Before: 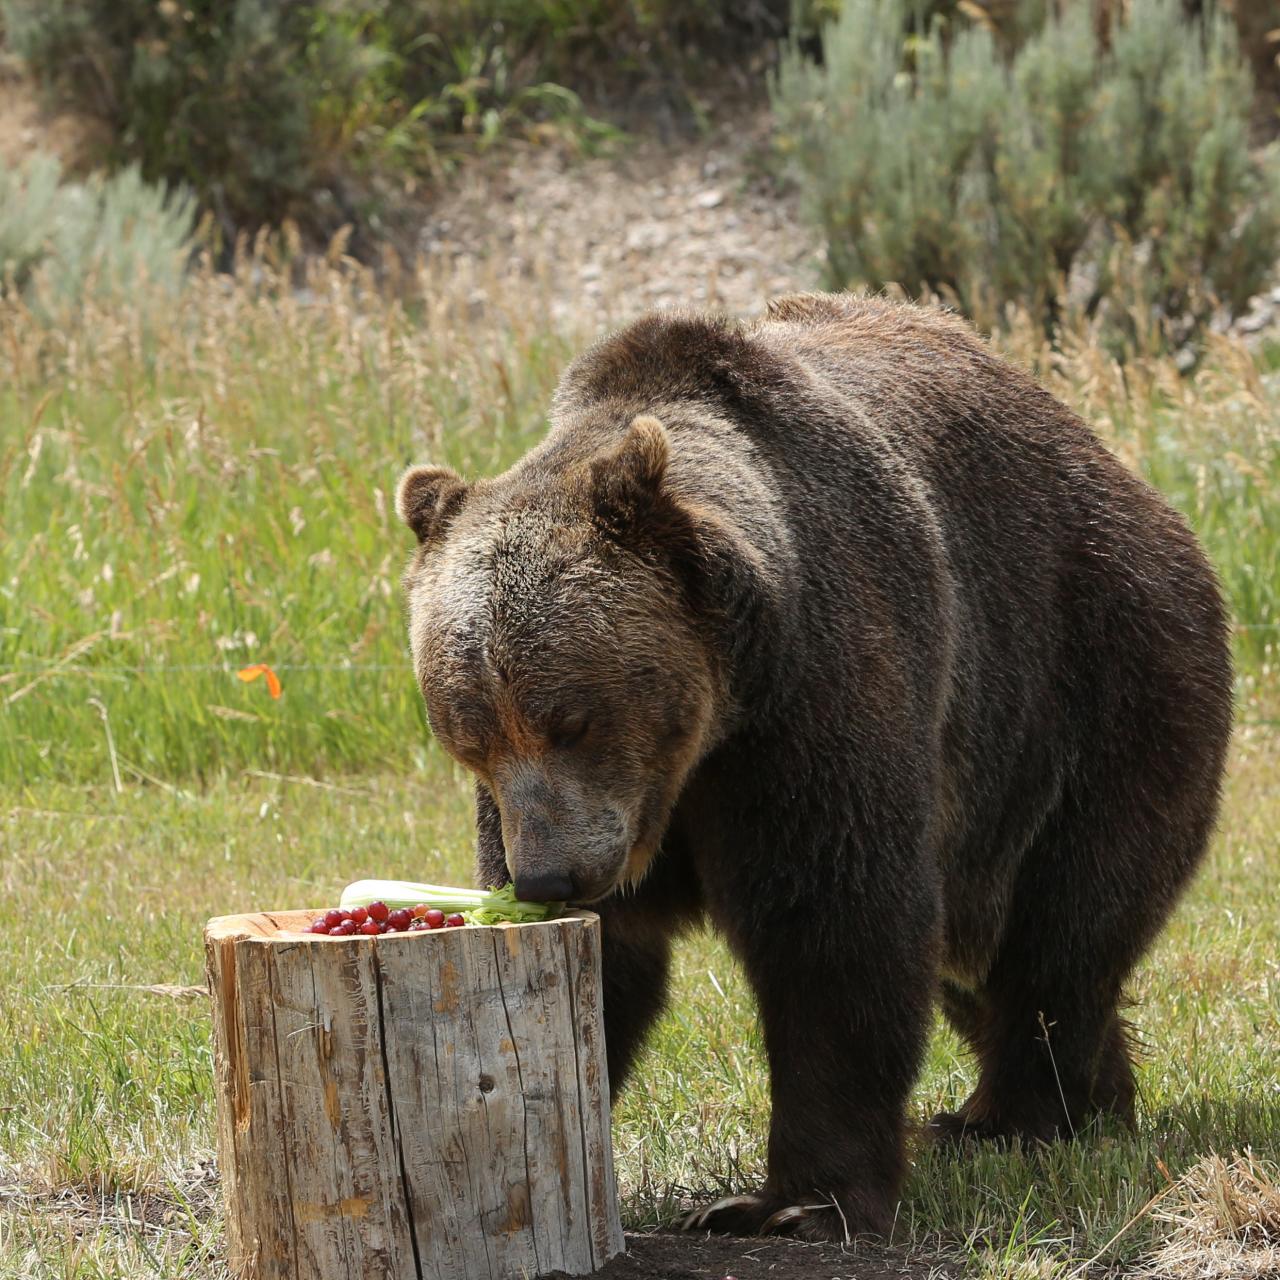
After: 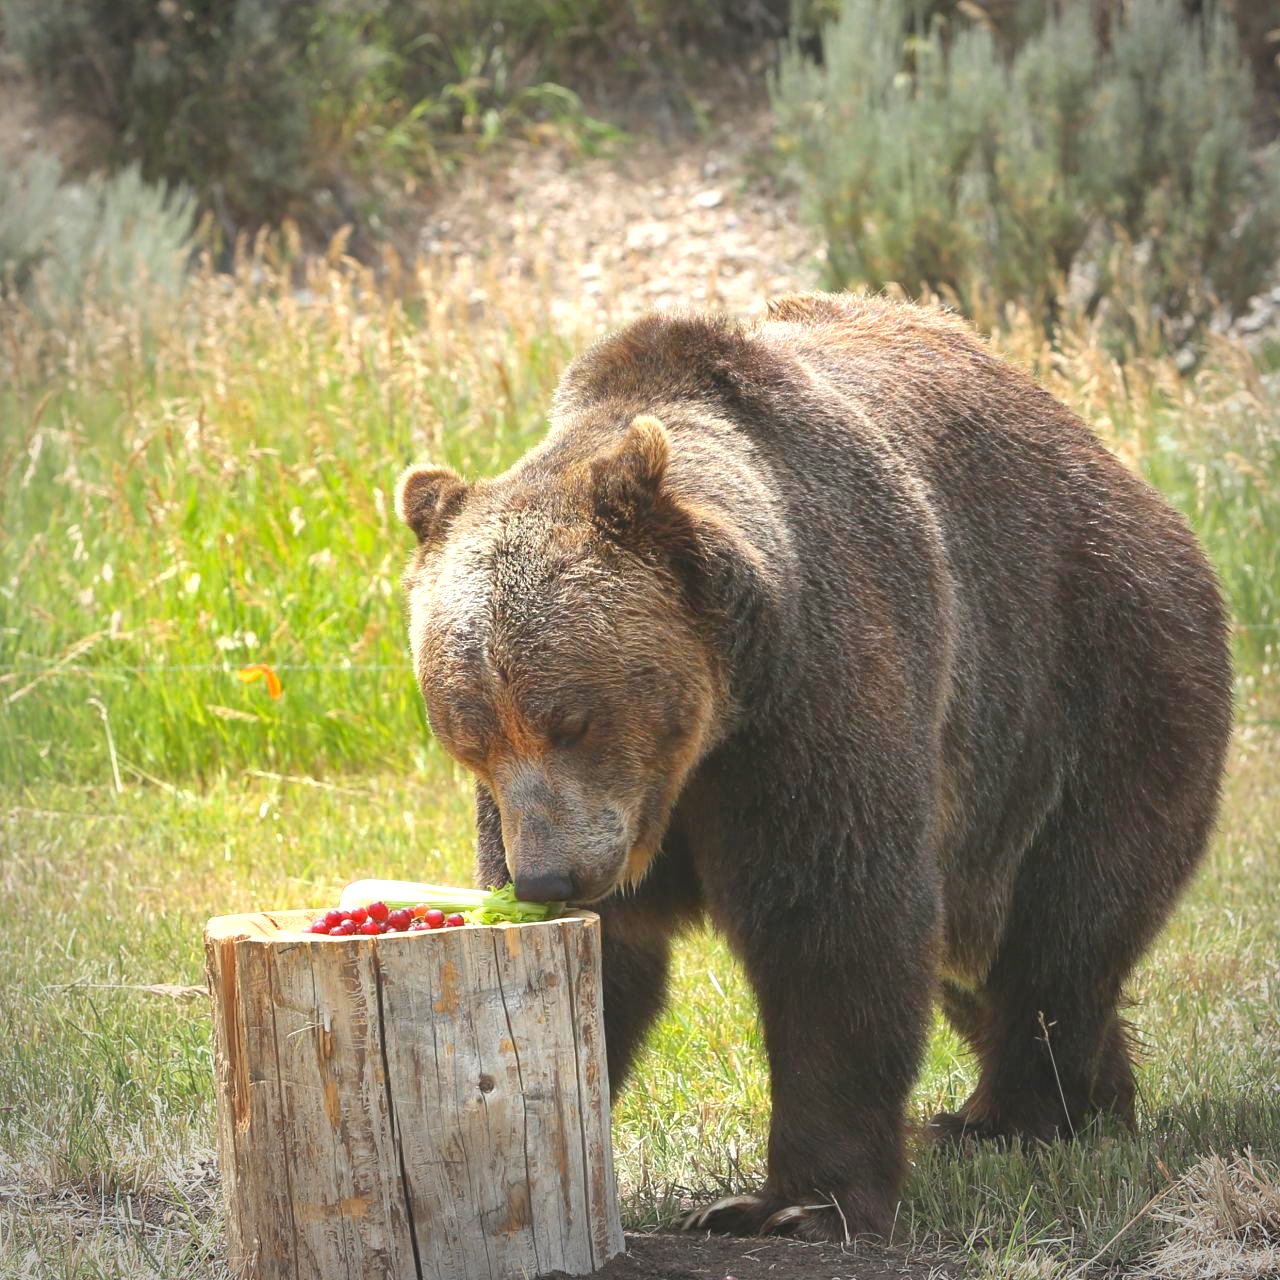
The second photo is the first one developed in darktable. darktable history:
vignetting: fall-off start 71.74%
contrast brightness saturation: contrast -0.28
exposure: black level correction 0.001, exposure 1.398 EV, compensate exposure bias true, compensate highlight preservation false
shadows and highlights: shadows 10, white point adjustment 1, highlights -40
